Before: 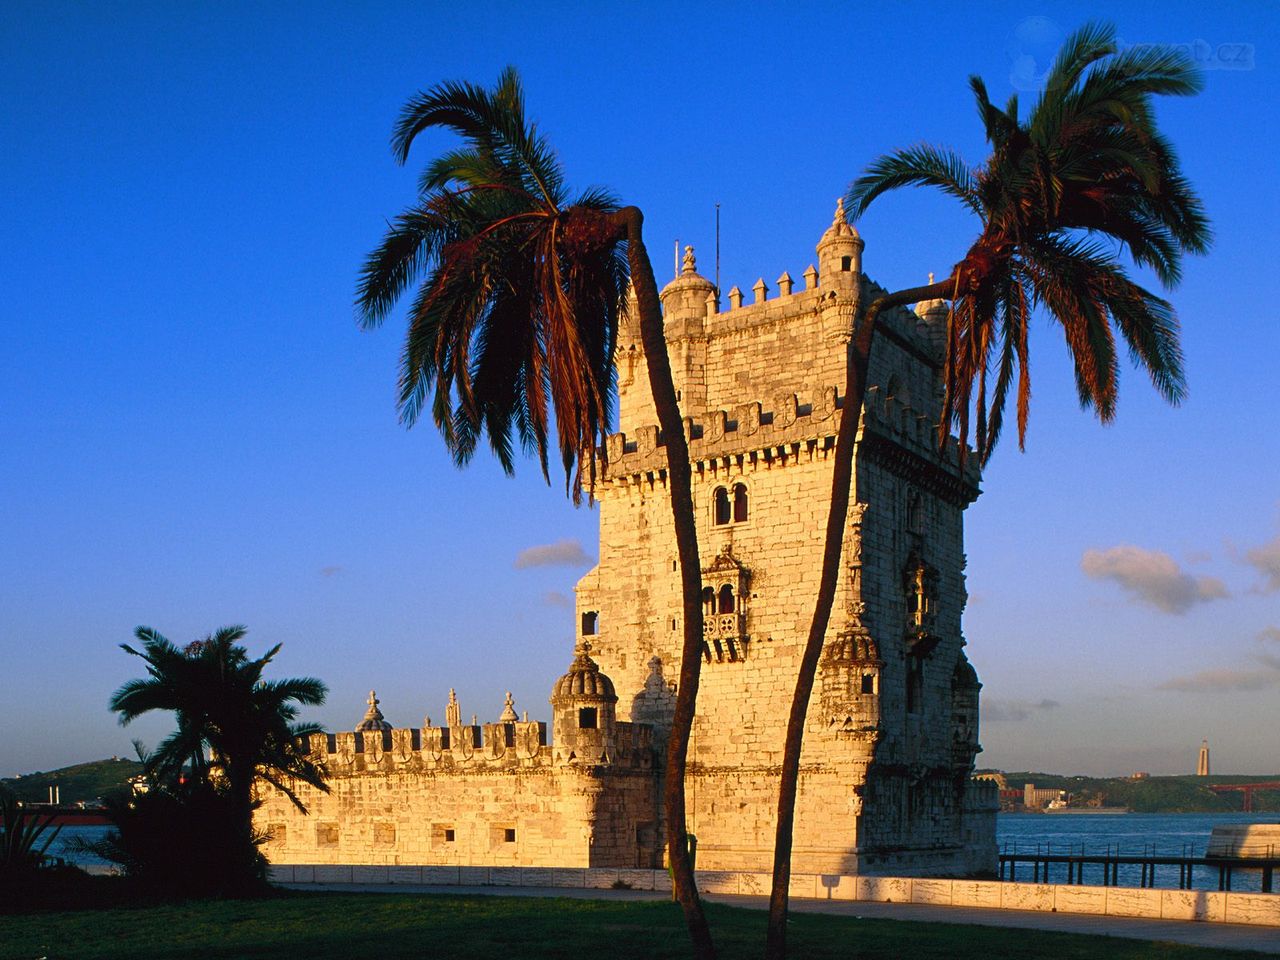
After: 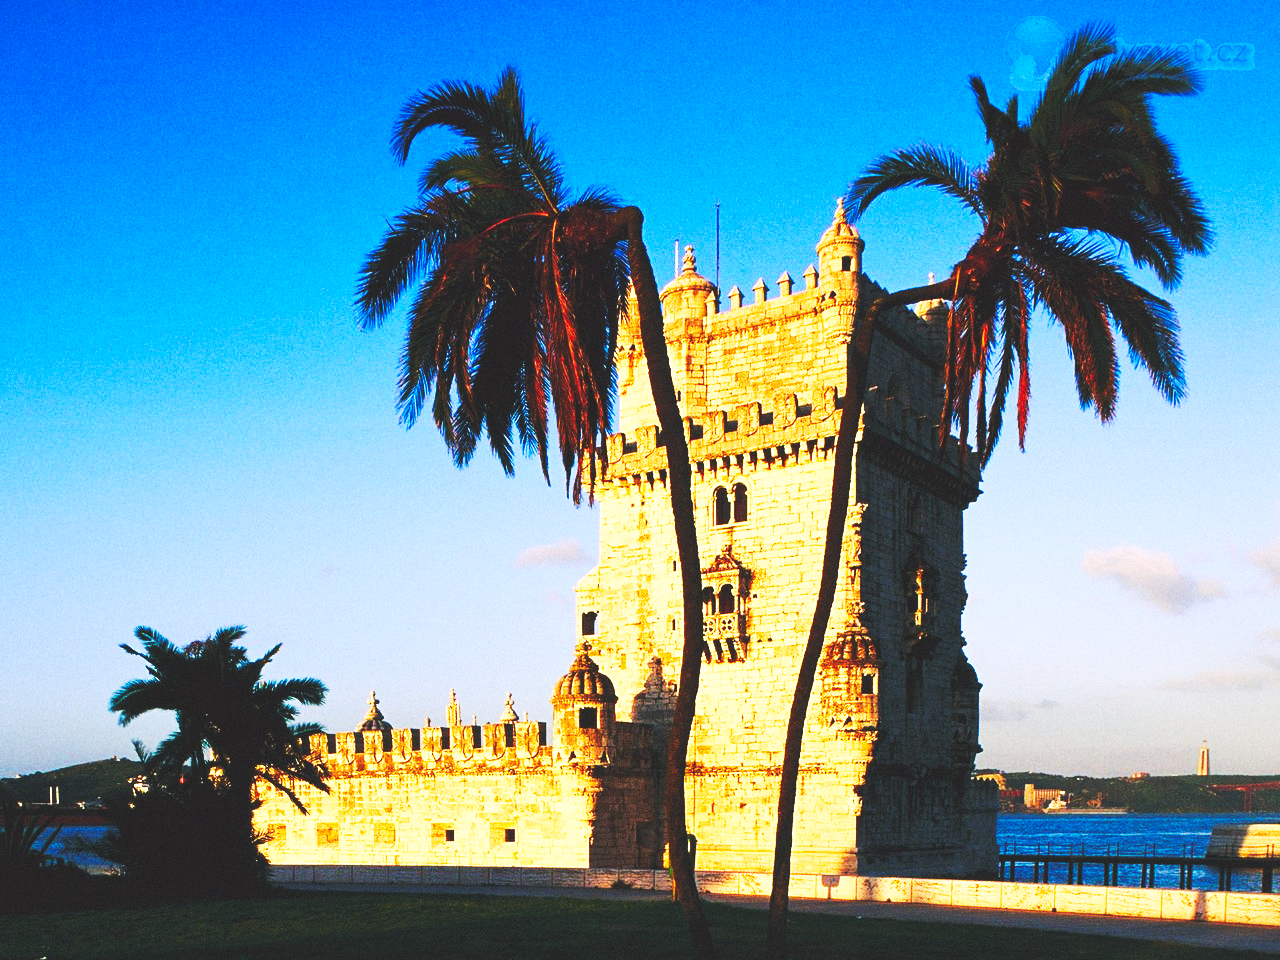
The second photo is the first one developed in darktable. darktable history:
grain: on, module defaults
base curve: curves: ch0 [(0, 0.015) (0.085, 0.116) (0.134, 0.298) (0.19, 0.545) (0.296, 0.764) (0.599, 0.982) (1, 1)], preserve colors none
